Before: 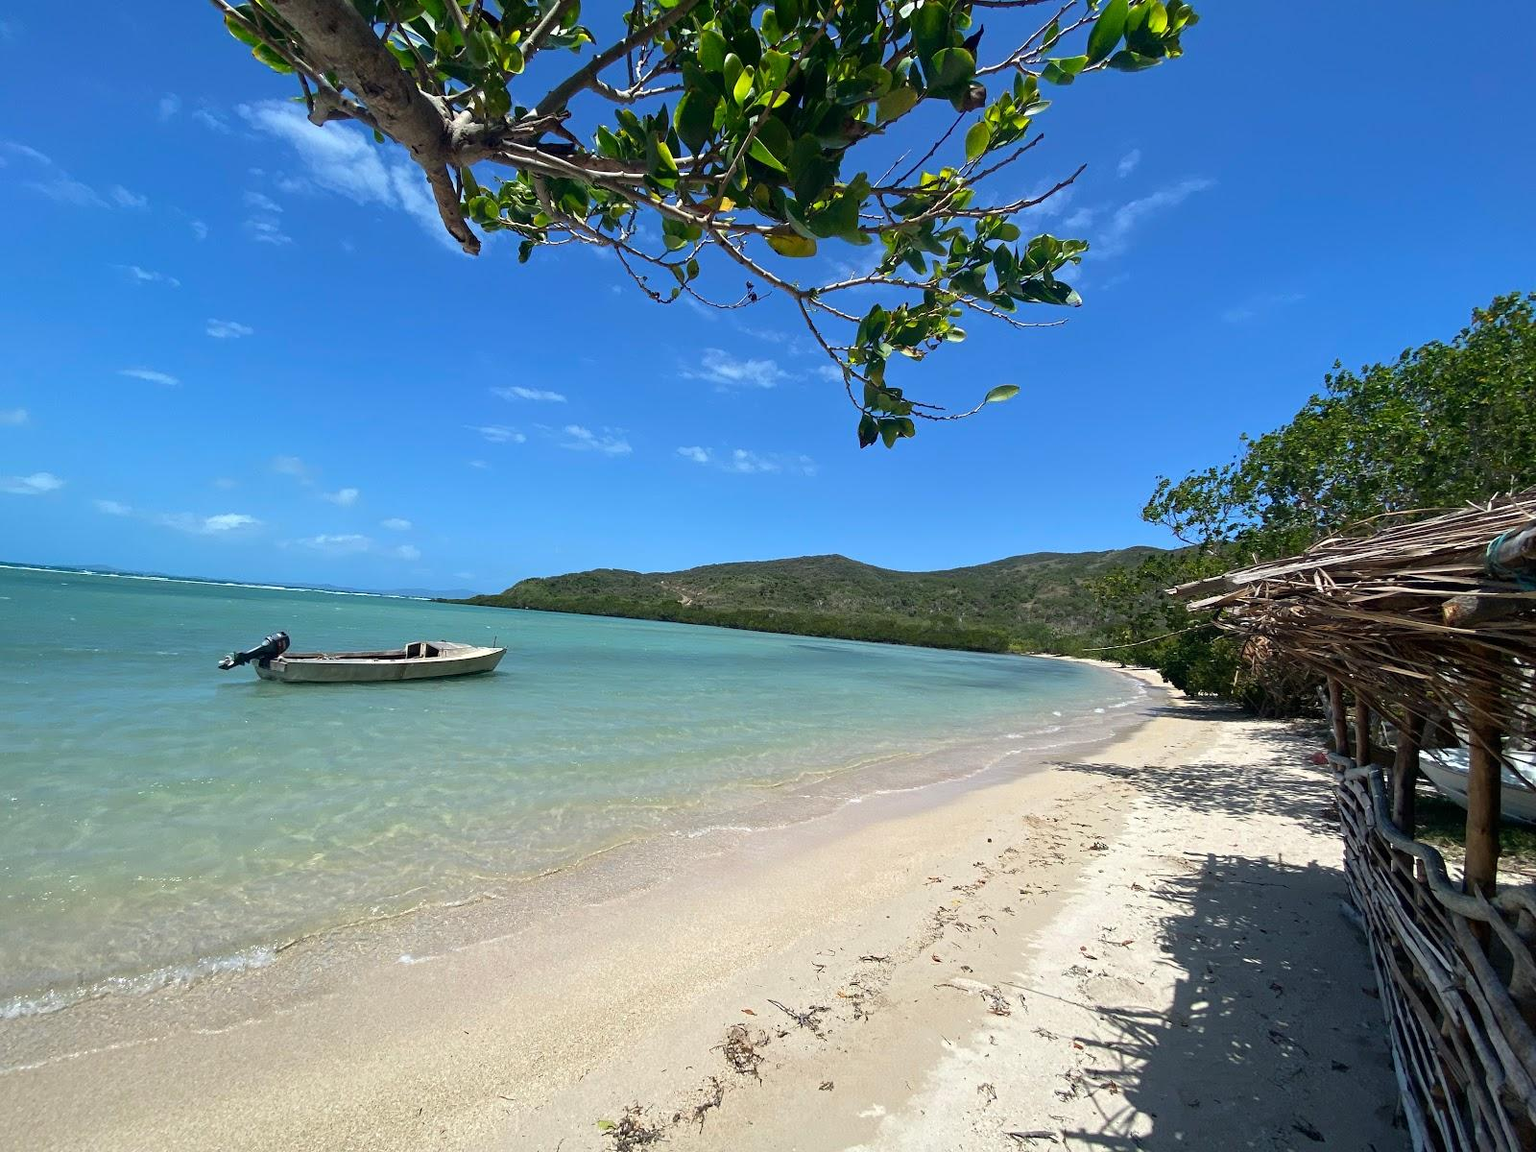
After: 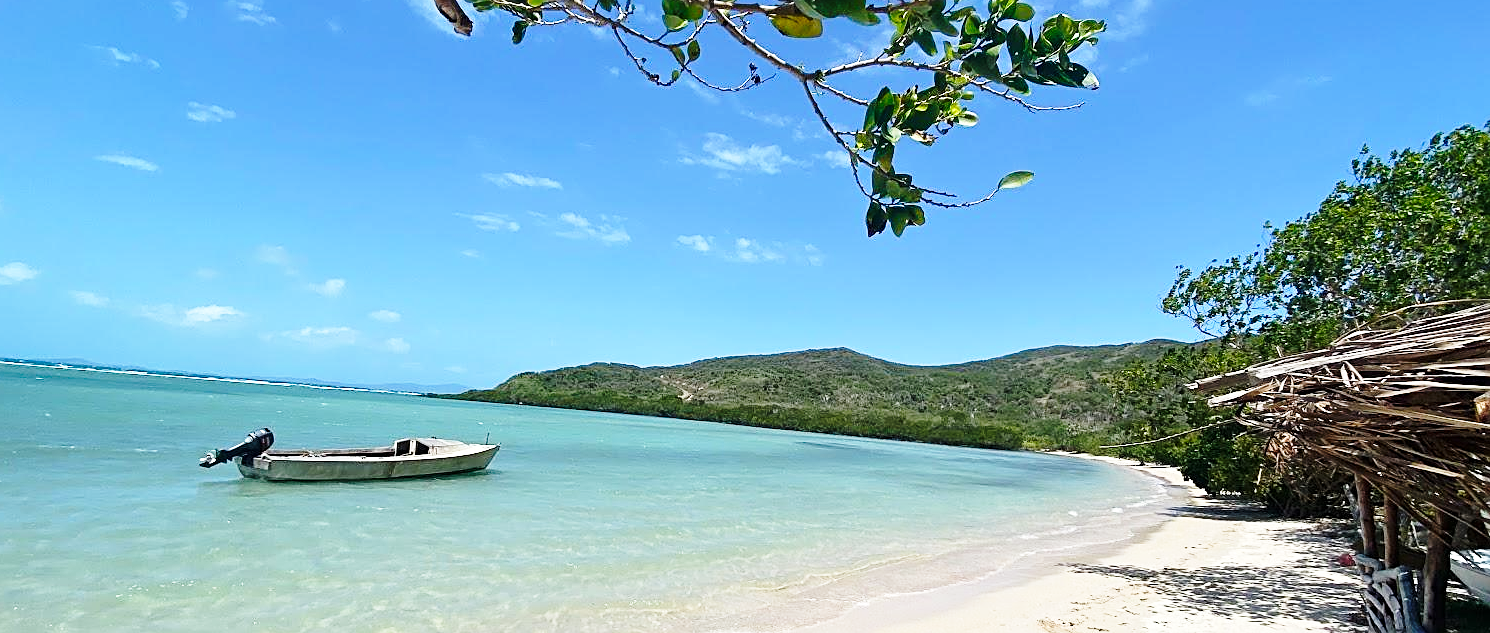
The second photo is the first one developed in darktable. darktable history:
crop: left 1.781%, top 19.244%, right 5.062%, bottom 27.945%
base curve: curves: ch0 [(0, 0) (0.028, 0.03) (0.121, 0.232) (0.46, 0.748) (0.859, 0.968) (1, 1)], preserve colors none
sharpen: on, module defaults
